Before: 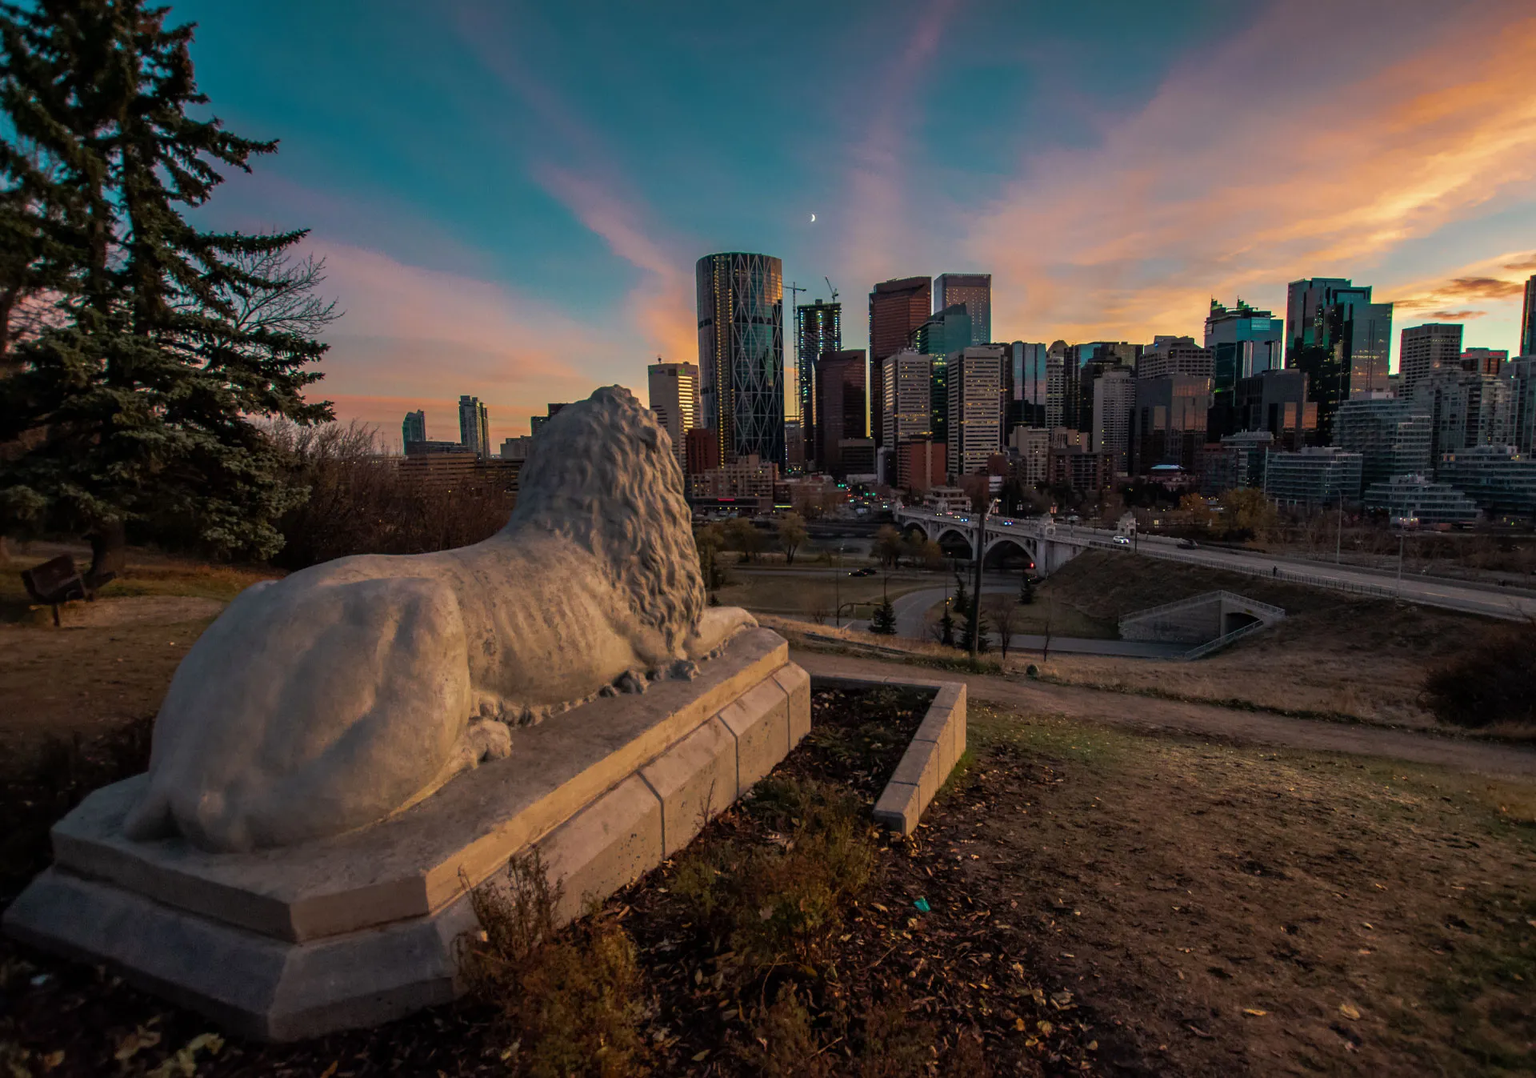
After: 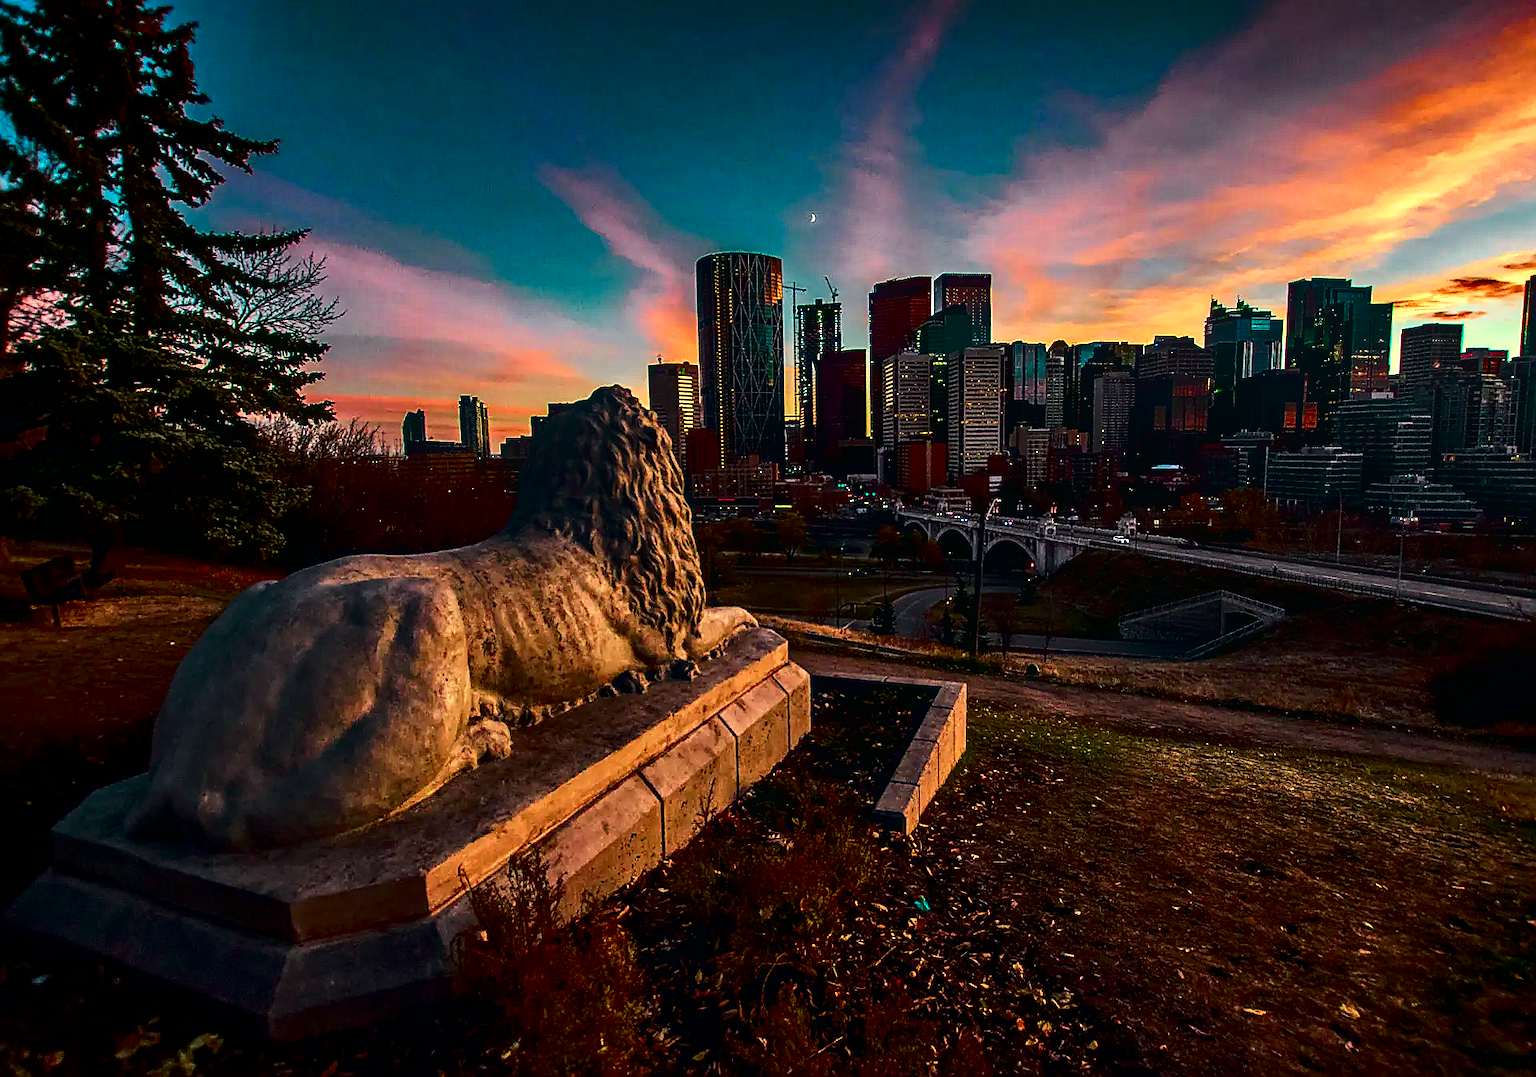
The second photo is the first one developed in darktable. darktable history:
sharpen: radius 1.386, amount 1.267, threshold 0.654
tone curve: curves: ch0 [(0, 0) (0.035, 0.011) (0.133, 0.076) (0.285, 0.265) (0.491, 0.541) (0.617, 0.693) (0.704, 0.77) (0.794, 0.865) (0.895, 0.938) (1, 0.976)]; ch1 [(0, 0) (0.318, 0.278) (0.444, 0.427) (0.502, 0.497) (0.543, 0.547) (0.601, 0.641) (0.746, 0.764) (1, 1)]; ch2 [(0, 0) (0.316, 0.292) (0.381, 0.37) (0.423, 0.448) (0.476, 0.482) (0.502, 0.5) (0.543, 0.547) (0.587, 0.613) (0.642, 0.672) (0.704, 0.727) (0.865, 0.827) (1, 0.951)], color space Lab, independent channels
contrast brightness saturation: brightness -0.249, saturation 0.199
local contrast: detail 114%
haze removal: compatibility mode true, adaptive false
exposure: exposure 0.2 EV, compensate highlight preservation false
contrast equalizer: octaves 7, y [[0.6 ×6], [0.55 ×6], [0 ×6], [0 ×6], [0 ×6]]
